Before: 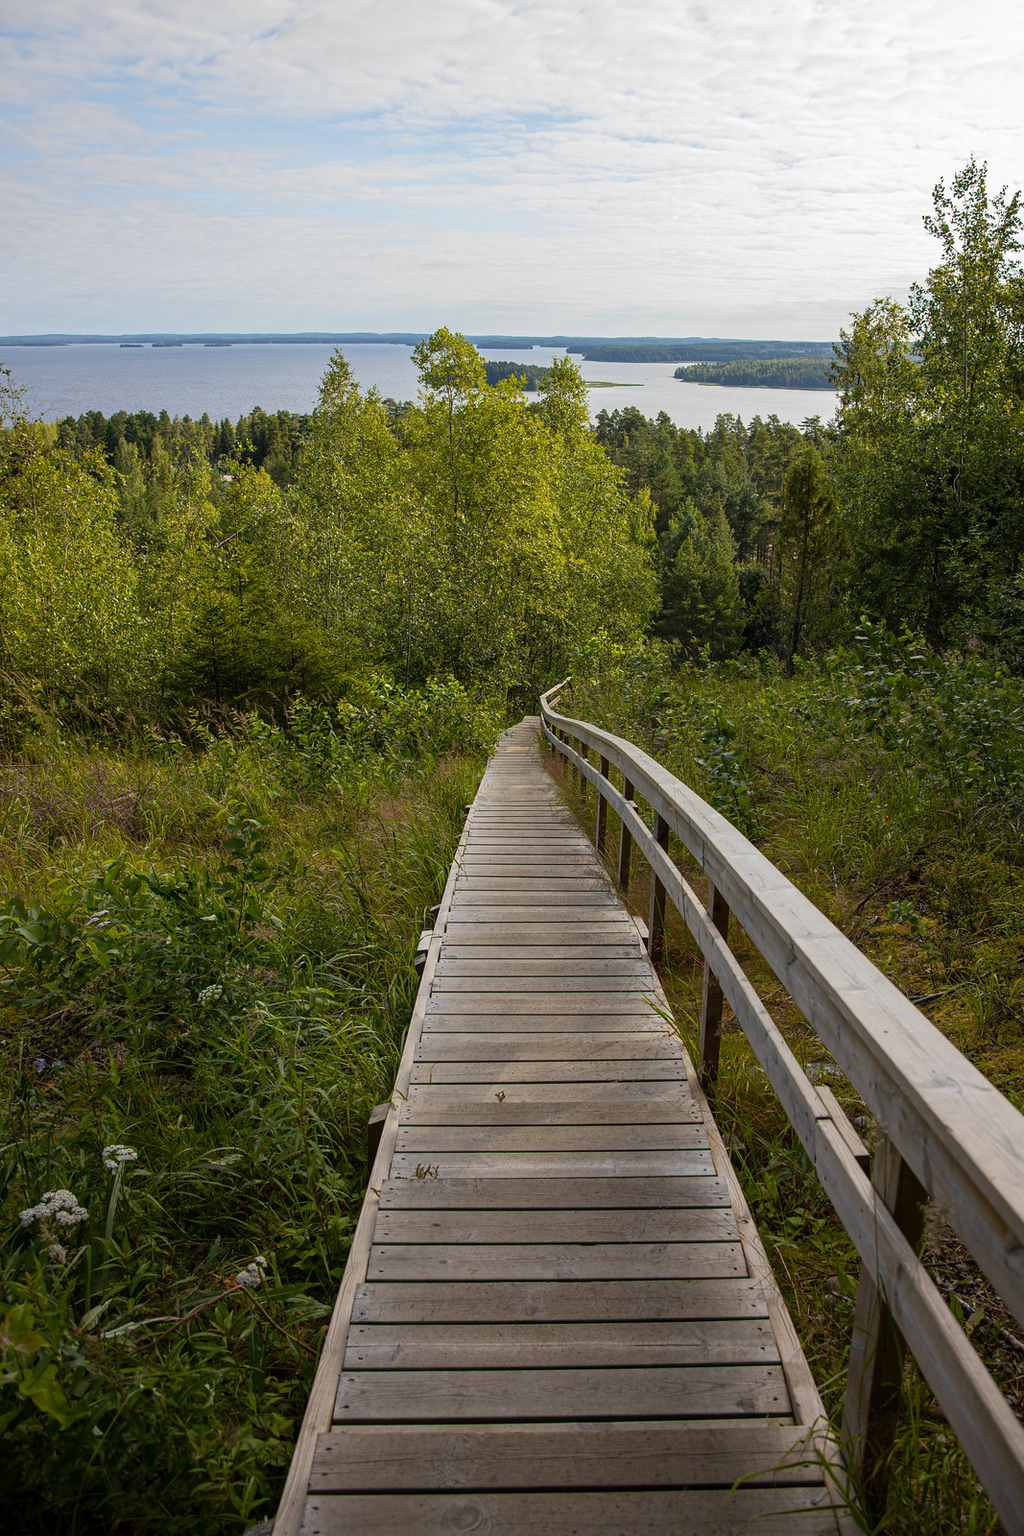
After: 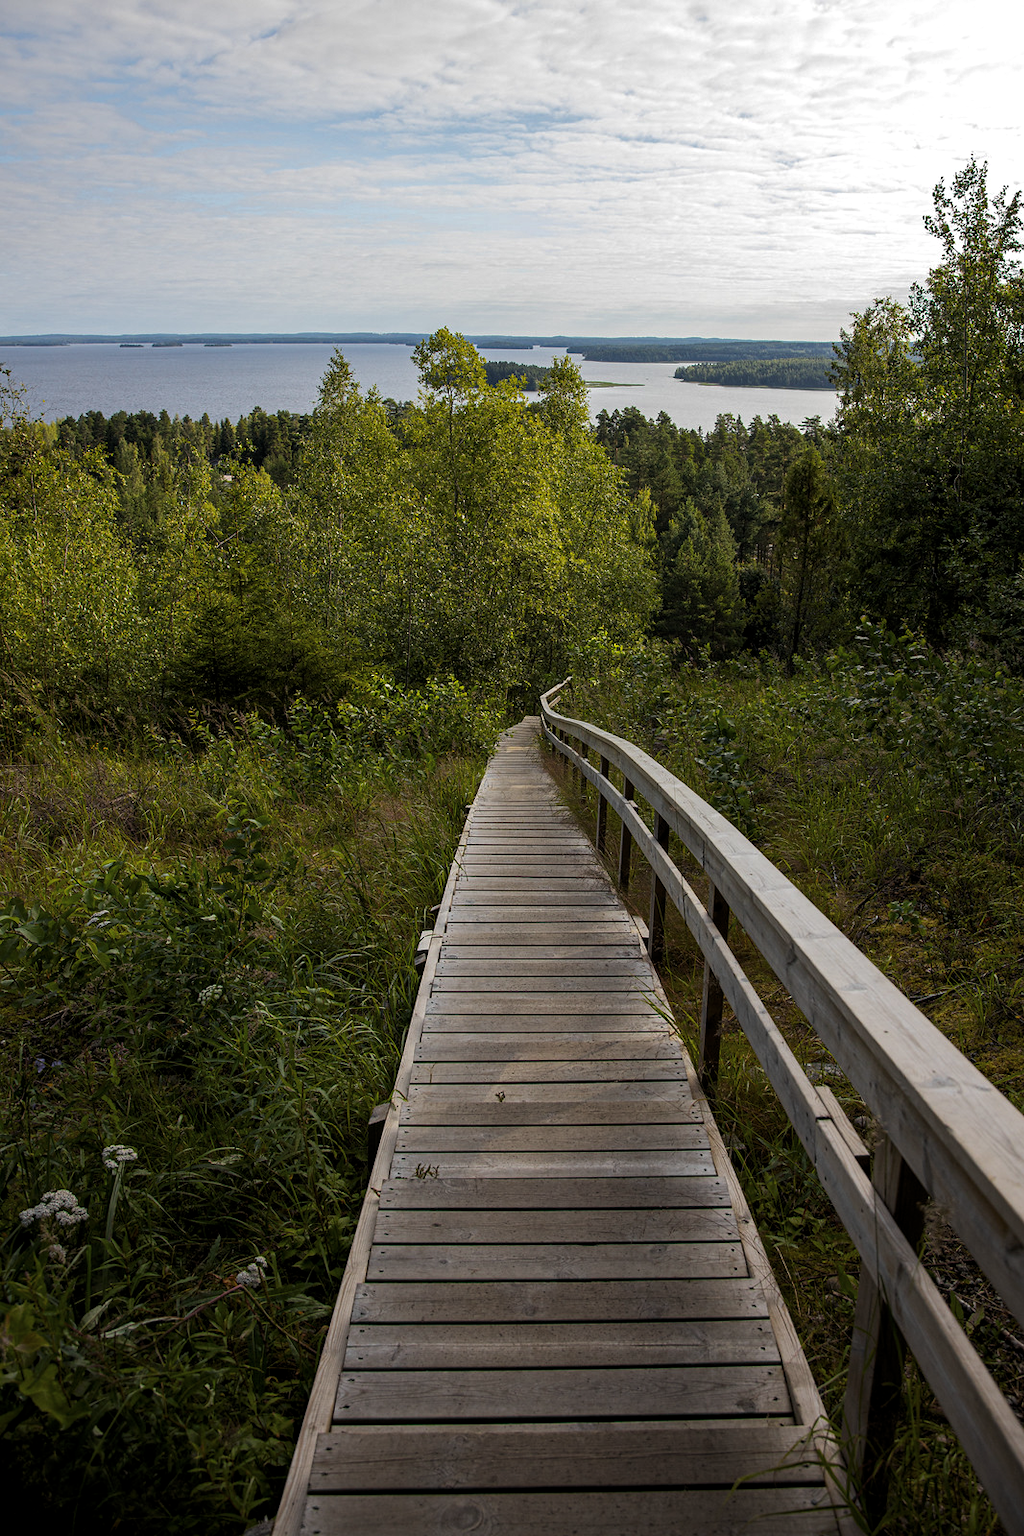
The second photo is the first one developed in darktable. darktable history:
levels: levels [0.029, 0.545, 0.971]
shadows and highlights: shadows 10, white point adjustment 0.993, highlights -39.41
